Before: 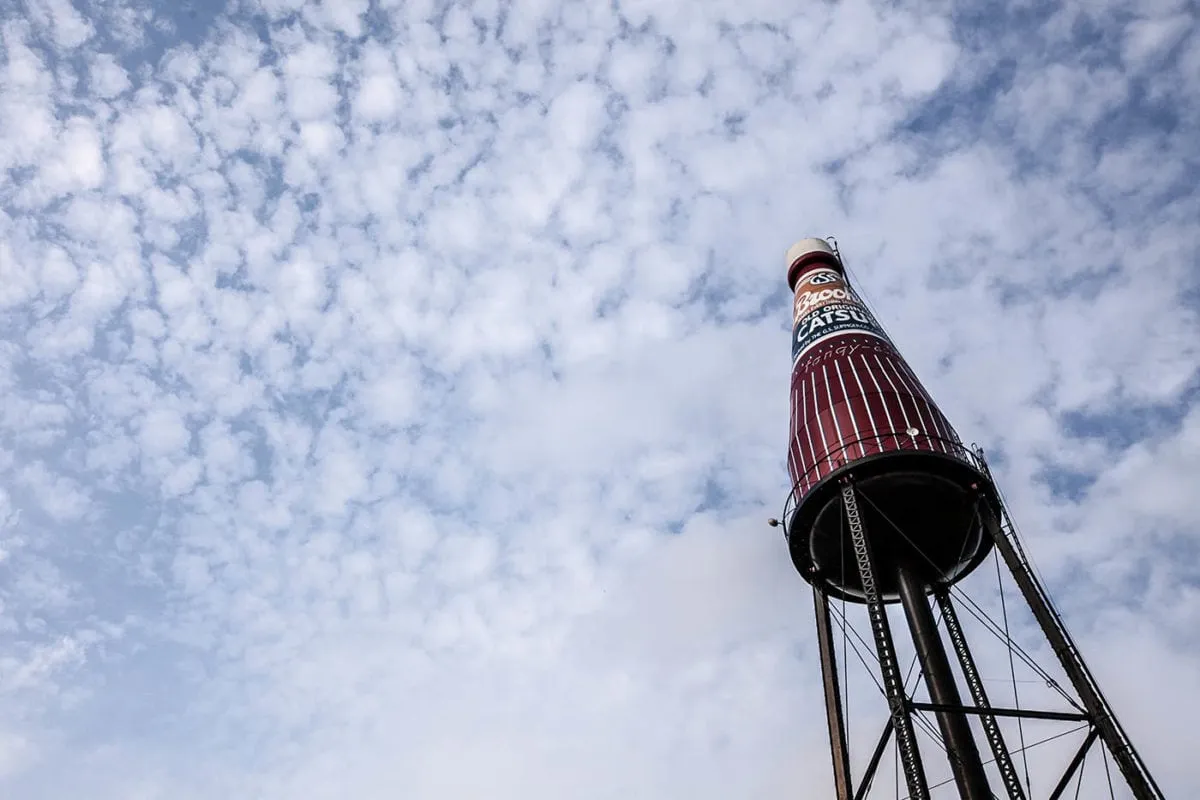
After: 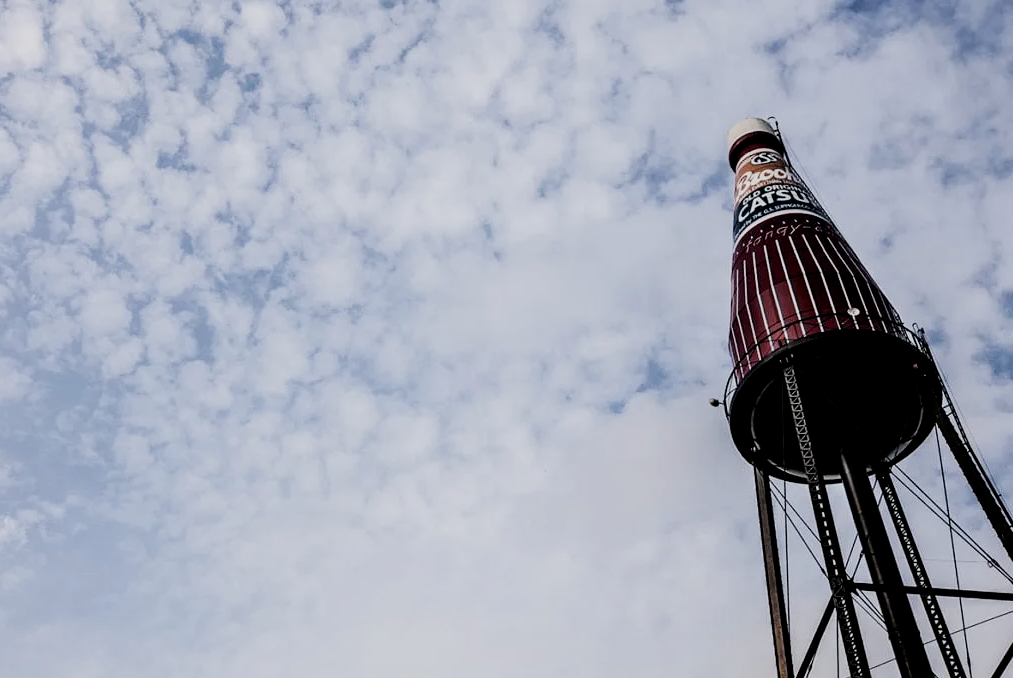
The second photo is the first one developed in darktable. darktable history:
contrast brightness saturation: brightness -0.086
crop and rotate: left 4.93%, top 15.145%, right 10.638%
filmic rgb: black relative exposure -5.14 EV, white relative exposure 3.99 EV, threshold 2.98 EV, hardness 2.9, contrast 1.298, highlights saturation mix -30.86%, enable highlight reconstruction true
